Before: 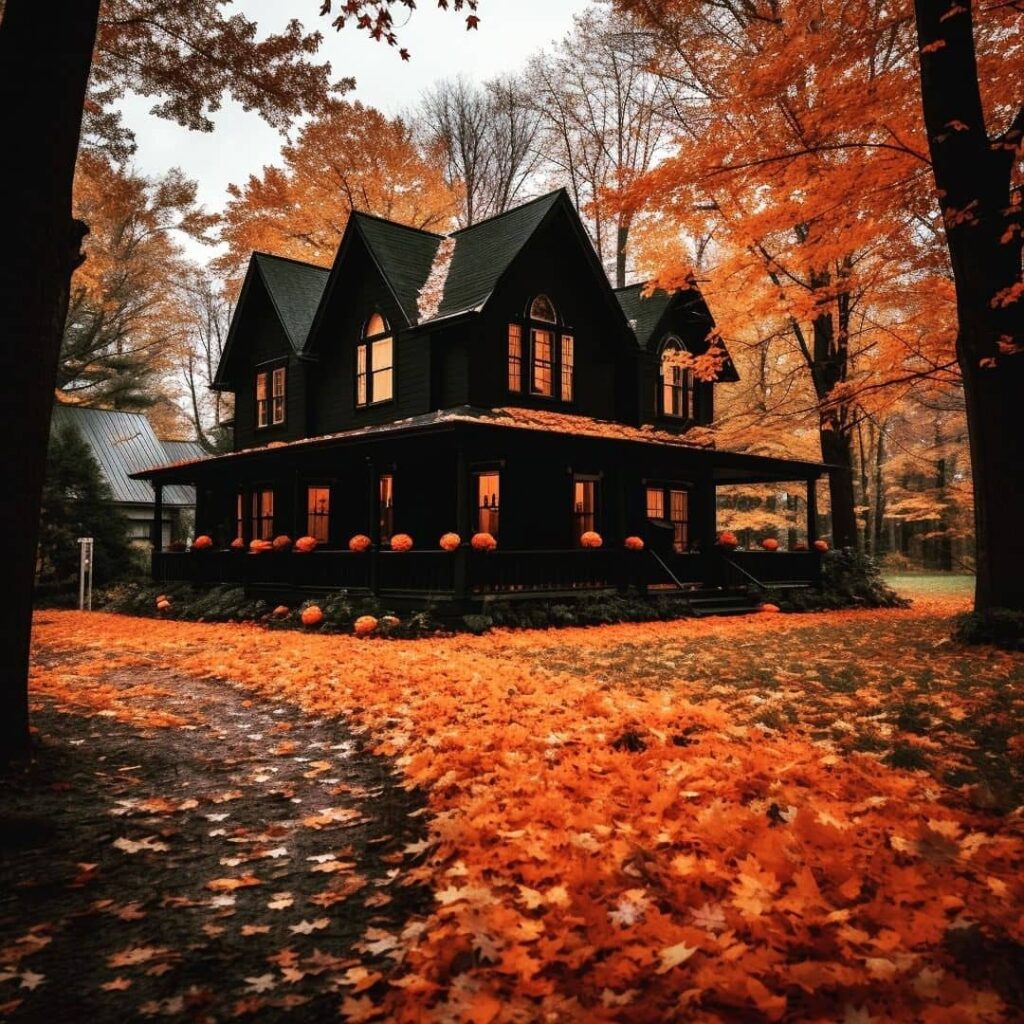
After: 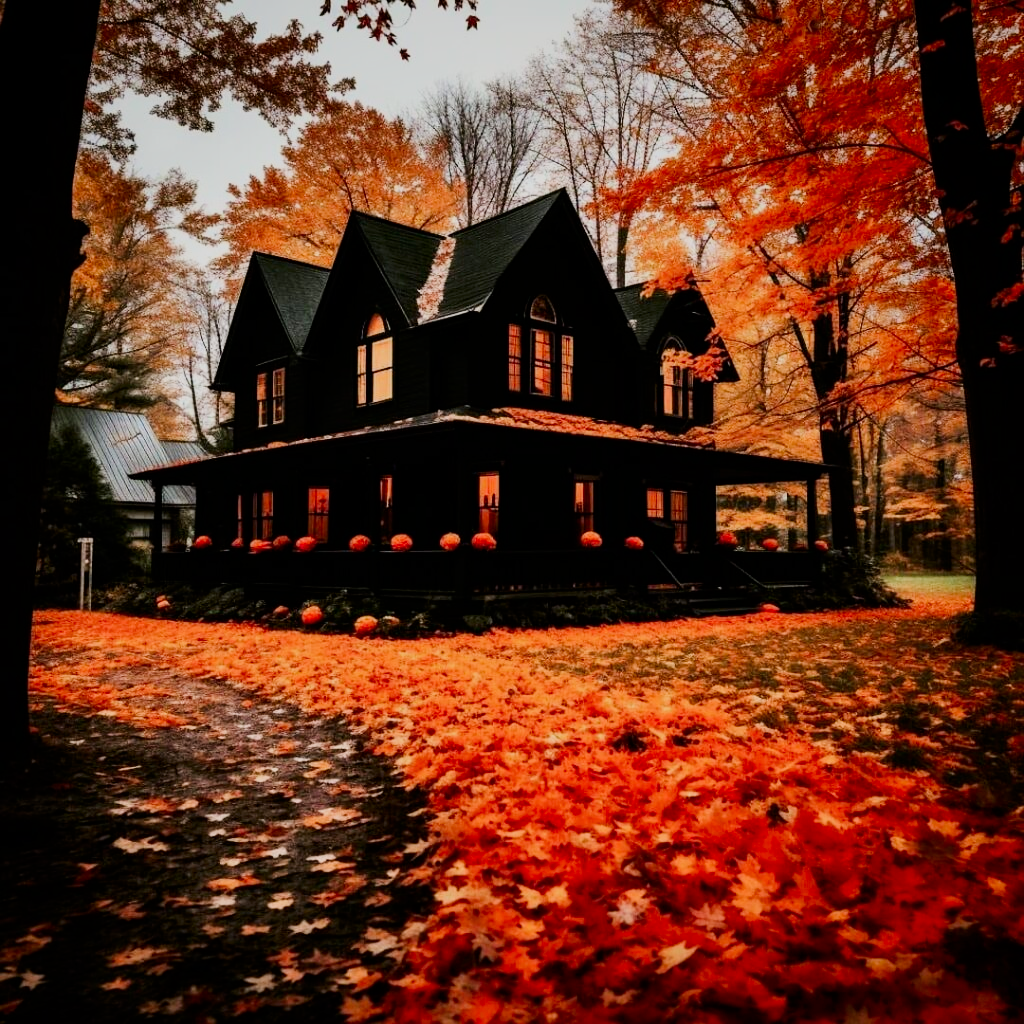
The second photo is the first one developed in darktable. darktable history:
contrast brightness saturation: contrast 0.179, saturation 0.307
vignetting: fall-off radius 63.52%, brightness -0.226, saturation 0.144, center (-0.034, 0.146)
filmic rgb: black relative exposure -7.21 EV, white relative exposure 5.39 EV, hardness 3.02
